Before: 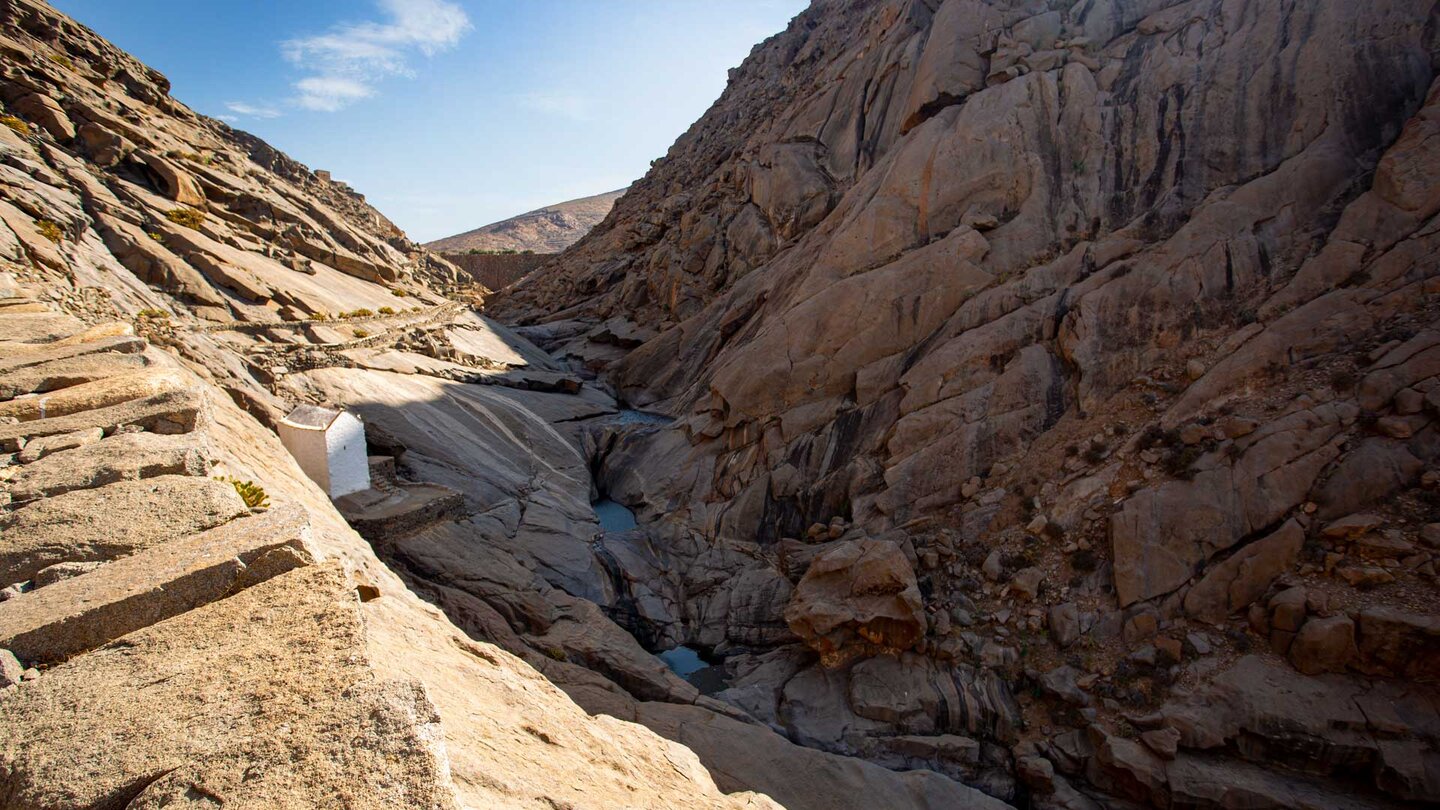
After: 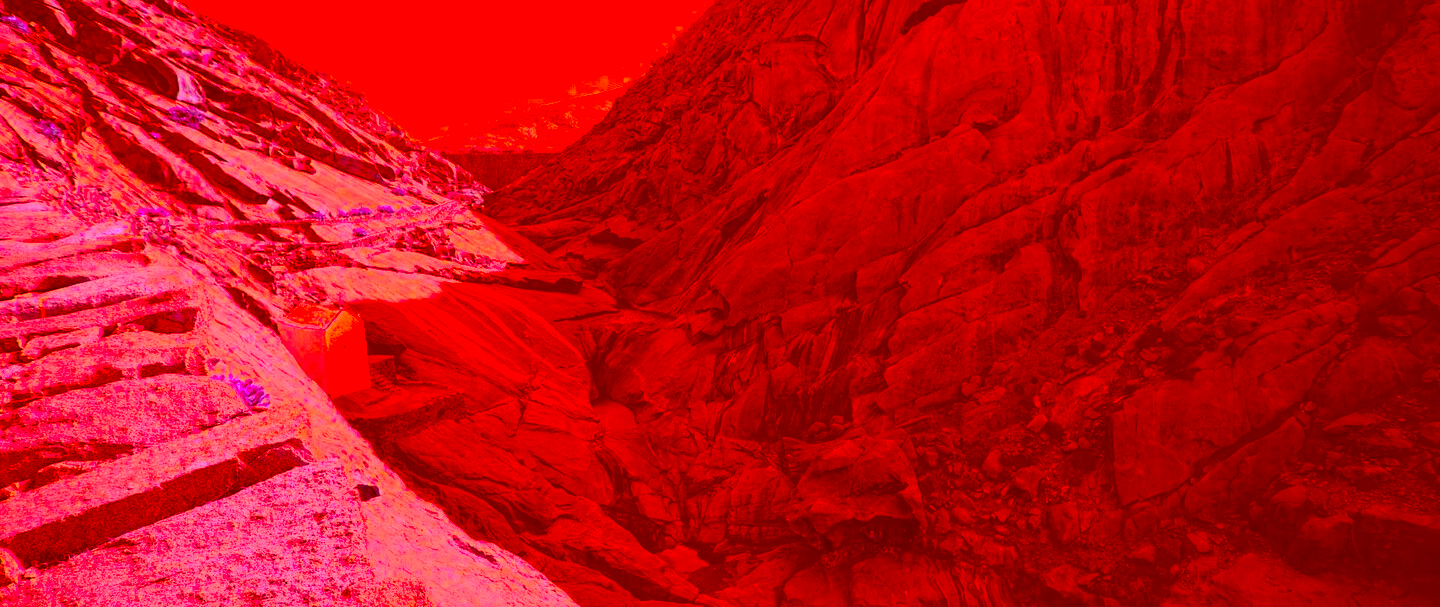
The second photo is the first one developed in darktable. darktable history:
color correction: highlights a* -39.68, highlights b* -40, shadows a* -40, shadows b* -40, saturation -3
crop and rotate: top 12.5%, bottom 12.5%
